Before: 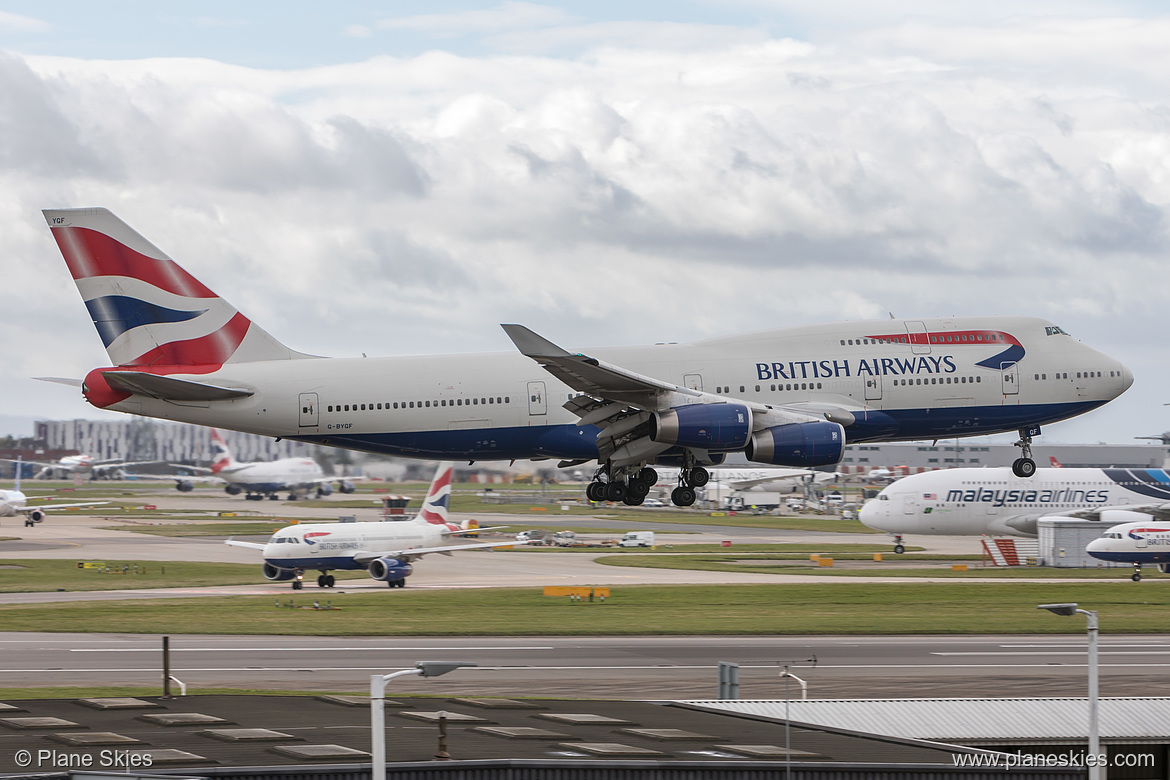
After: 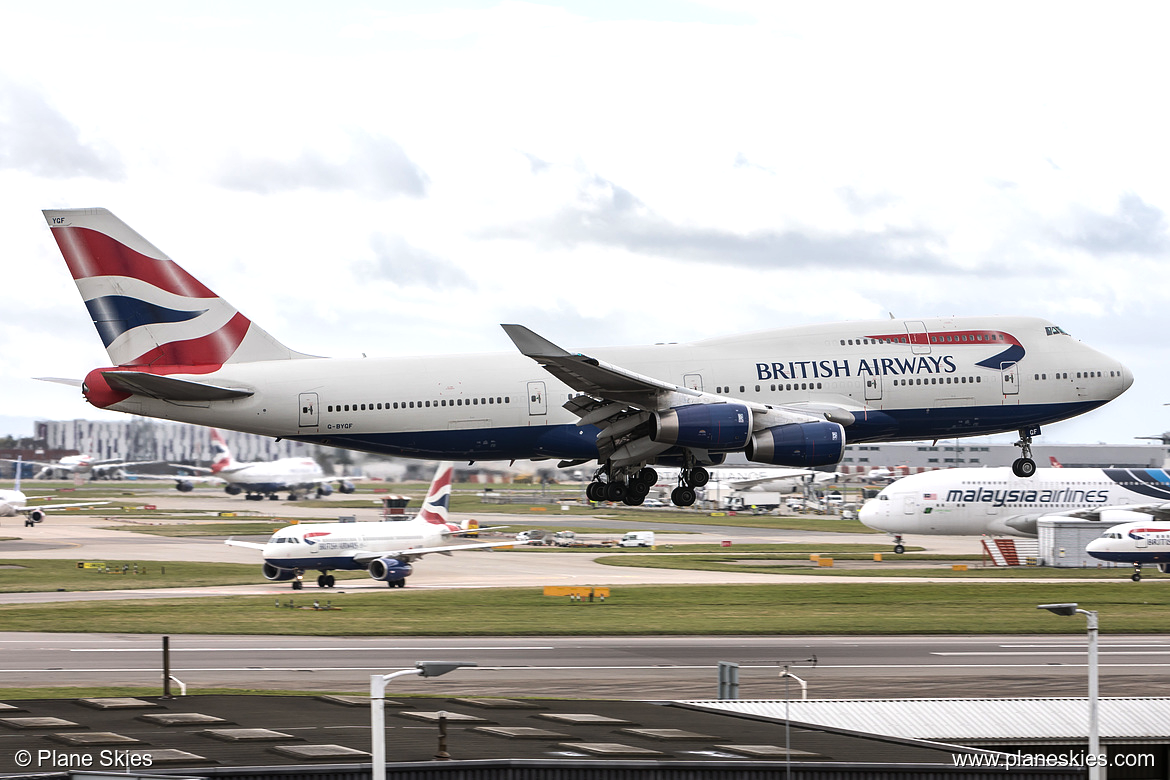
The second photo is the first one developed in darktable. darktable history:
tone equalizer: -8 EV -0.788 EV, -7 EV -0.728 EV, -6 EV -0.619 EV, -5 EV -0.376 EV, -3 EV 0.404 EV, -2 EV 0.6 EV, -1 EV 0.679 EV, +0 EV 0.781 EV, edges refinement/feathering 500, mask exposure compensation -1.57 EV, preserve details no
